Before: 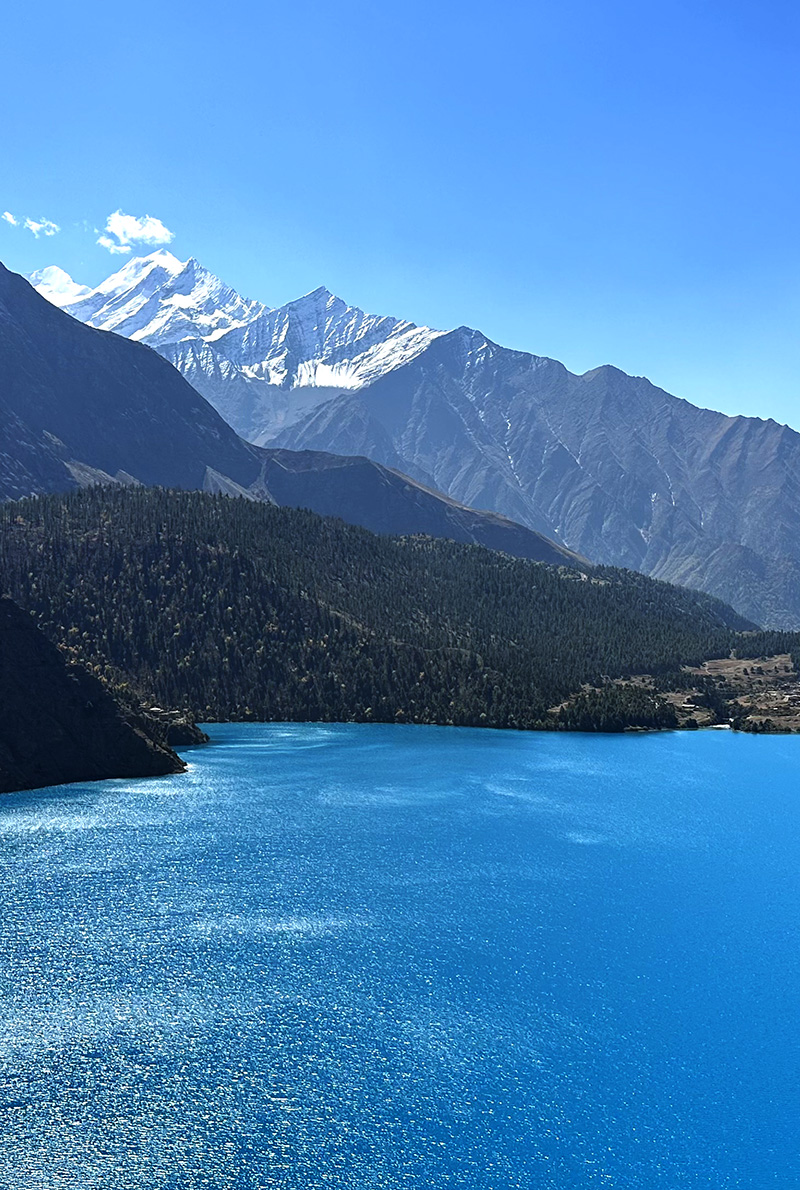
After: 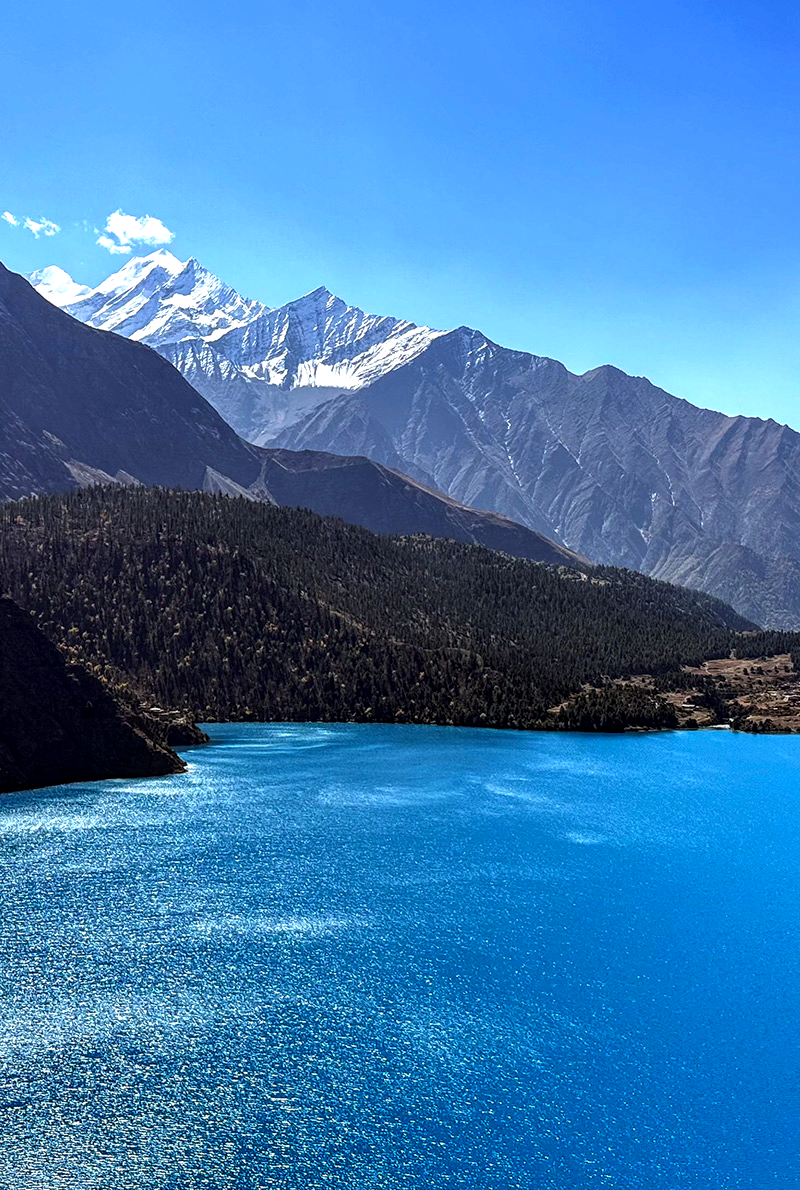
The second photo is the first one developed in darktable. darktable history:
local contrast: detail 150%
rgb levels: mode RGB, independent channels, levels [[0, 0.5, 1], [0, 0.521, 1], [0, 0.536, 1]]
